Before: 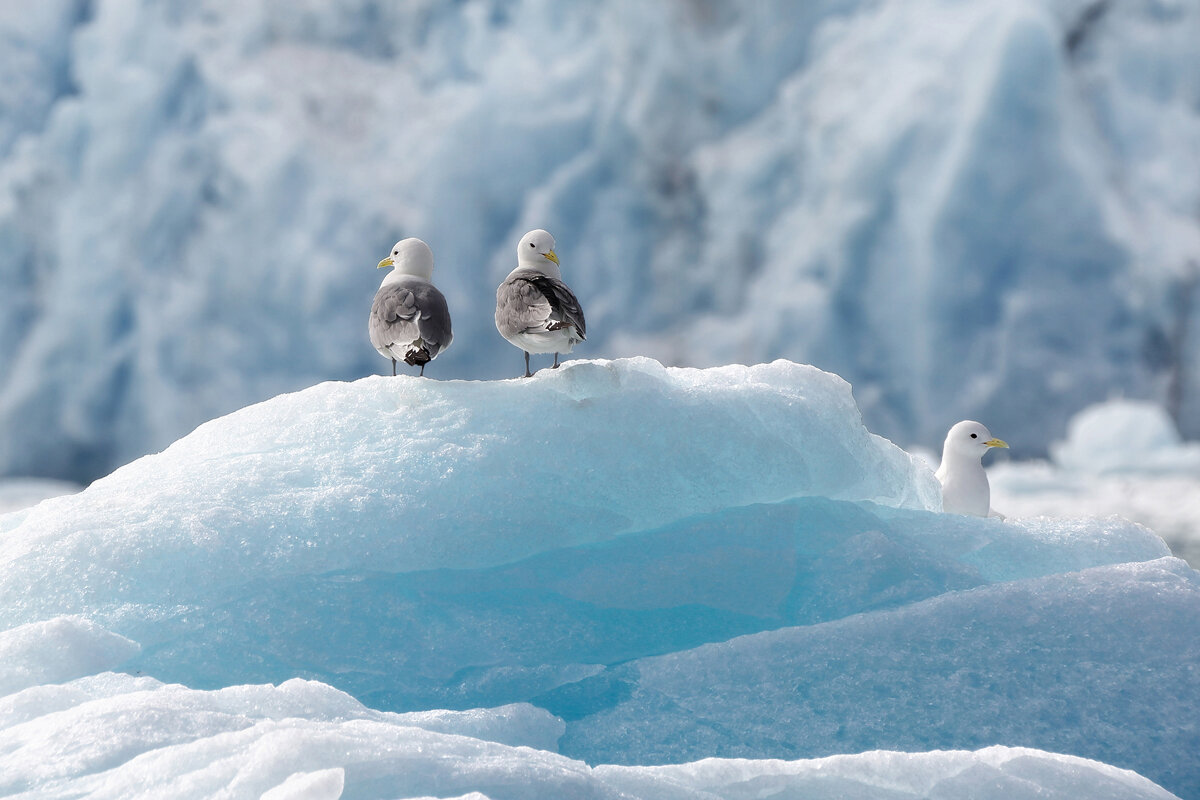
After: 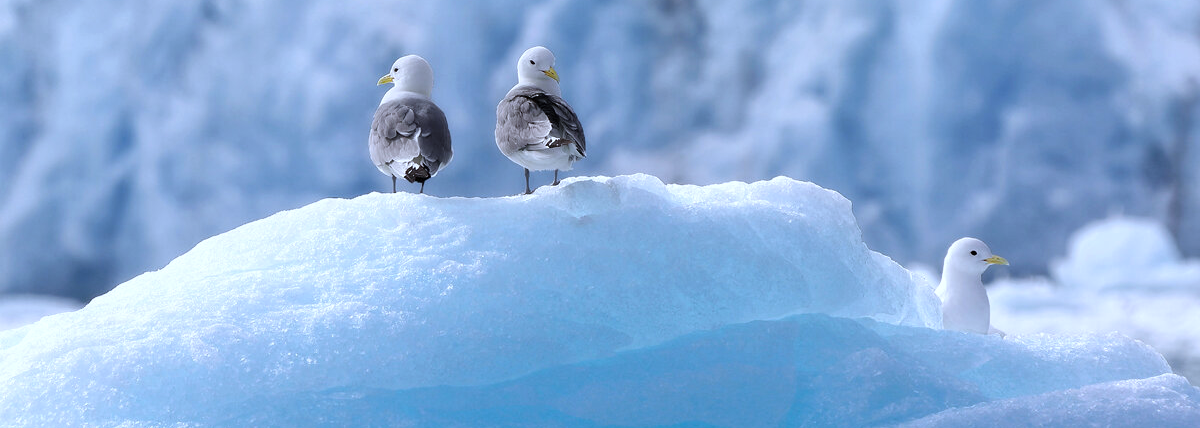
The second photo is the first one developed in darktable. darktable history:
exposure: exposure 0.02 EV
highlight reconstruction: method clip highlights, clipping threshold 0
white balance: red 0.948, green 1.02, blue 1.176
crop and rotate: top 23.043%, bottom 23.437%
